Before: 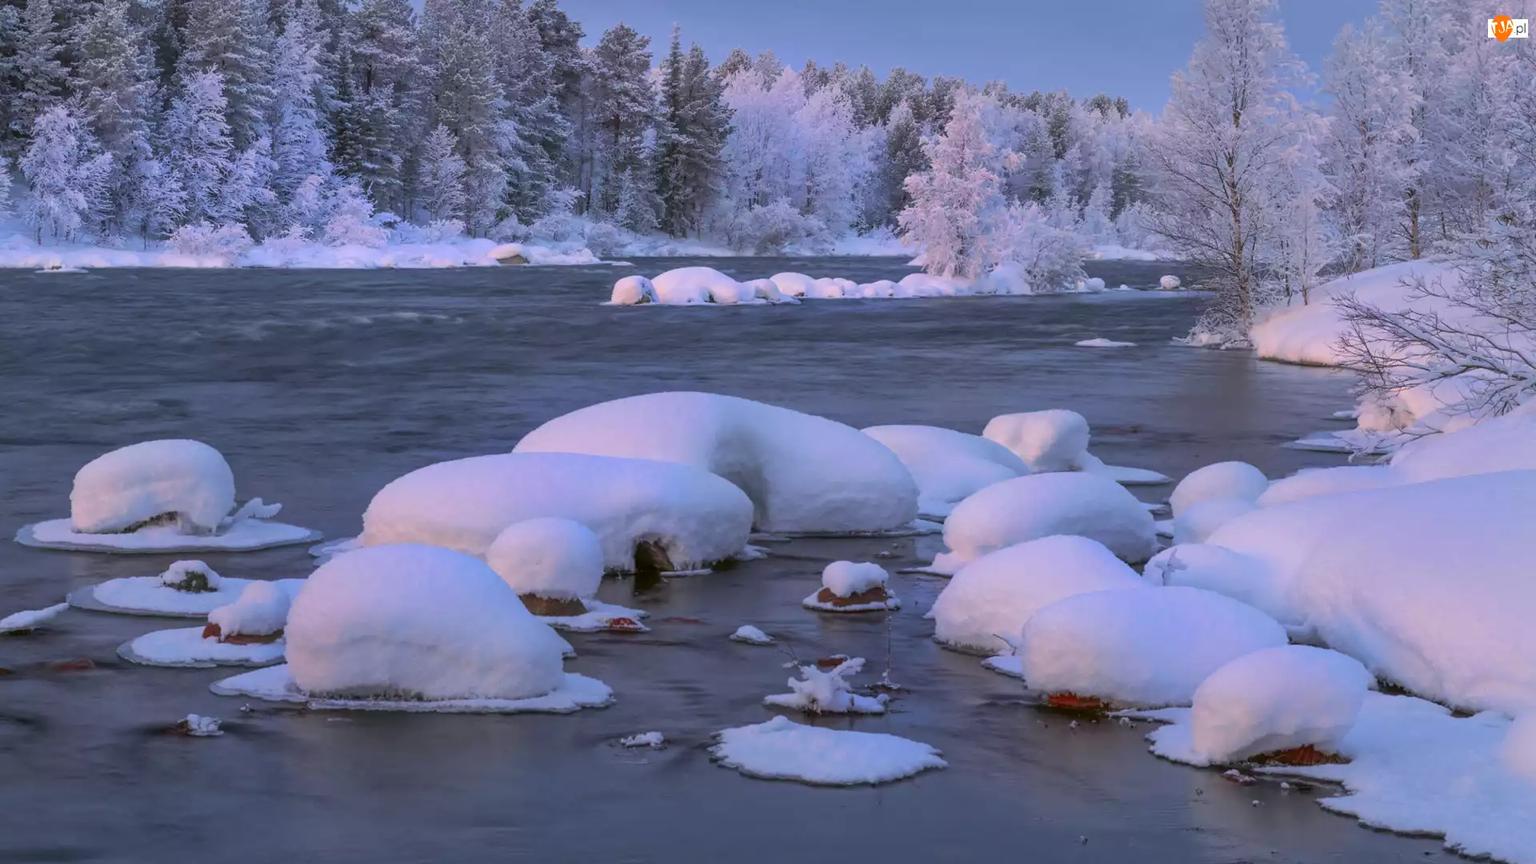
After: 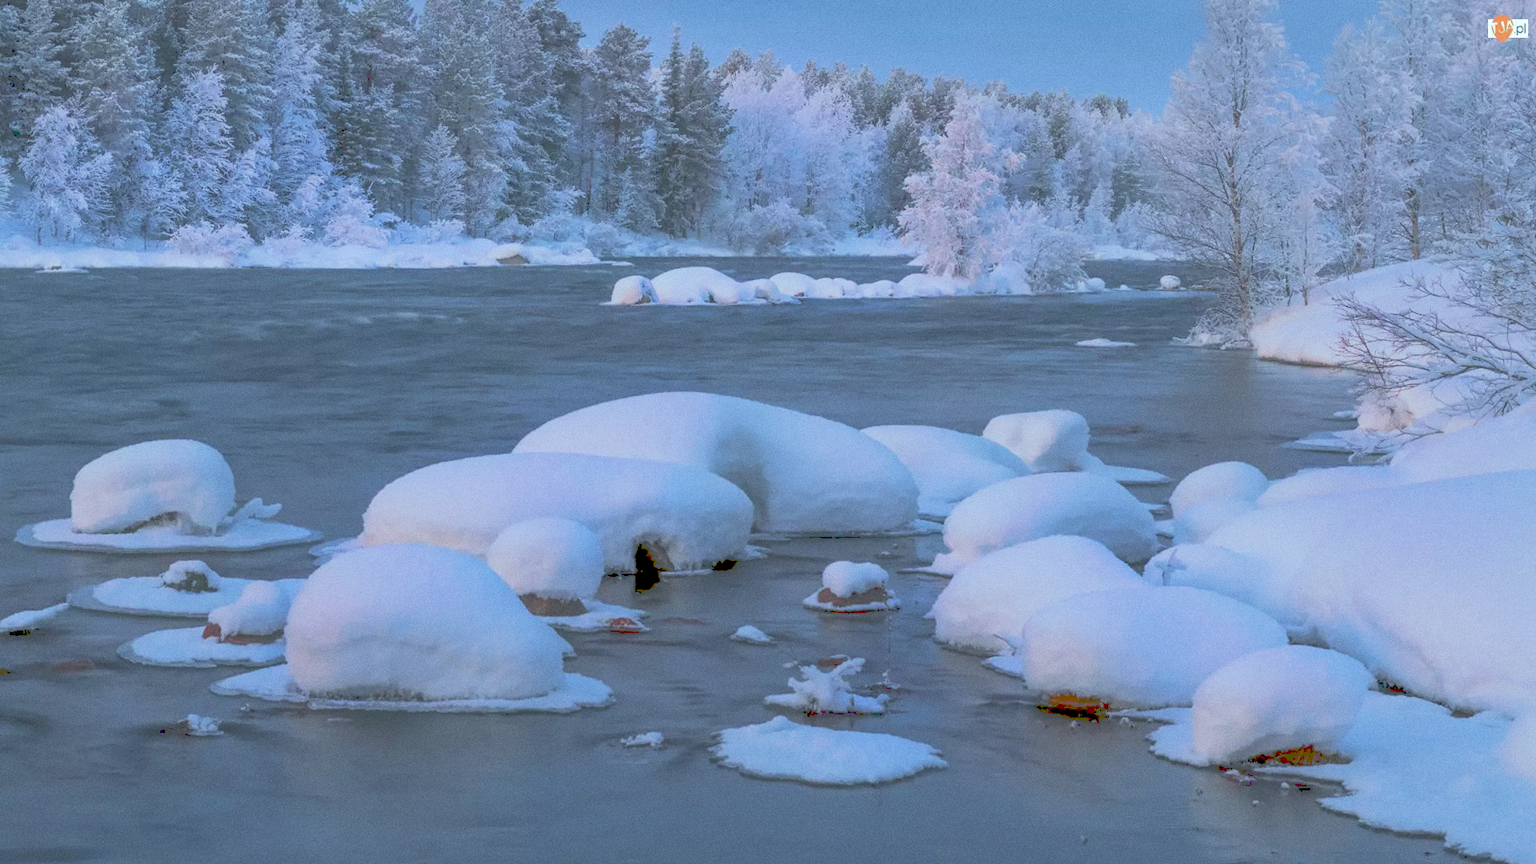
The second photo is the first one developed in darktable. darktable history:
tone curve: curves: ch0 [(0, 0) (0.003, 0.313) (0.011, 0.317) (0.025, 0.317) (0.044, 0.322) (0.069, 0.327) (0.1, 0.335) (0.136, 0.347) (0.177, 0.364) (0.224, 0.384) (0.277, 0.421) (0.335, 0.459) (0.399, 0.501) (0.468, 0.554) (0.543, 0.611) (0.623, 0.679) (0.709, 0.751) (0.801, 0.804) (0.898, 0.844) (1, 1)], preserve colors none
white balance: red 1.045, blue 0.932
exposure: black level correction 0.011, compensate highlight preservation false
color correction: highlights a* -10.69, highlights b* -19.19
grain: coarseness 7.08 ISO, strength 21.67%, mid-tones bias 59.58%
